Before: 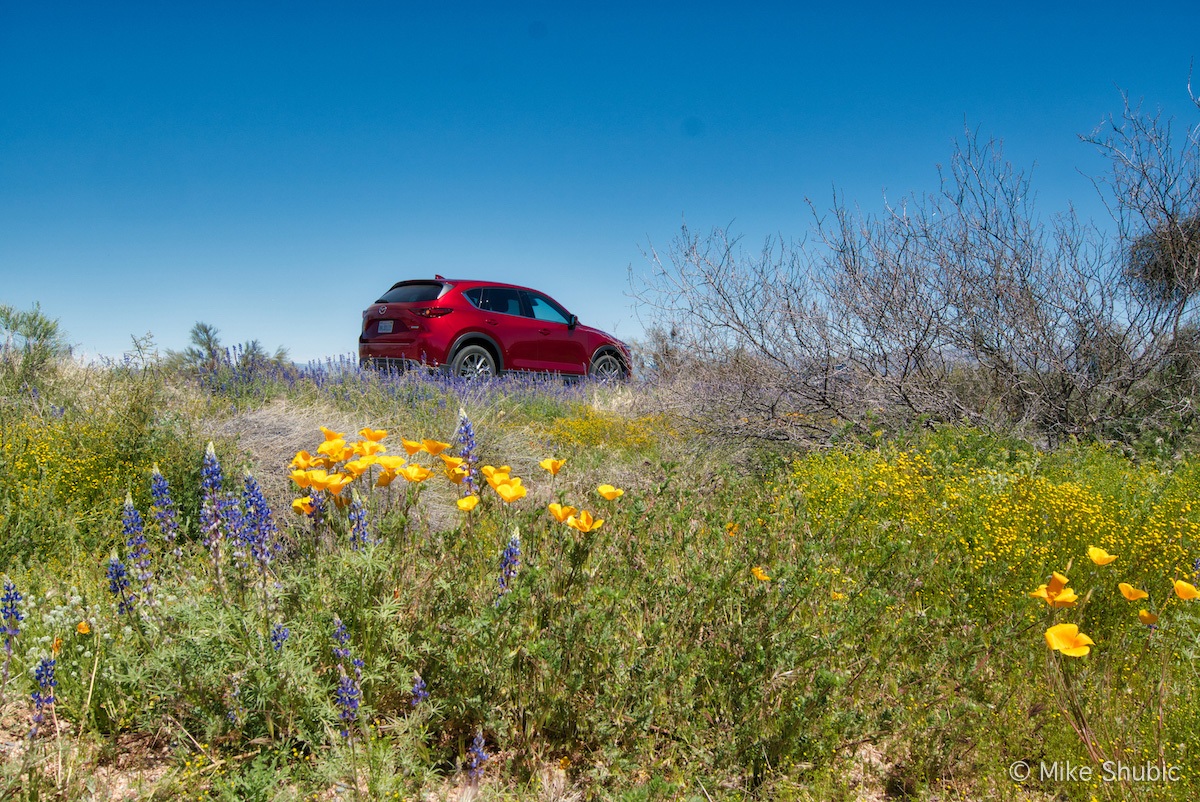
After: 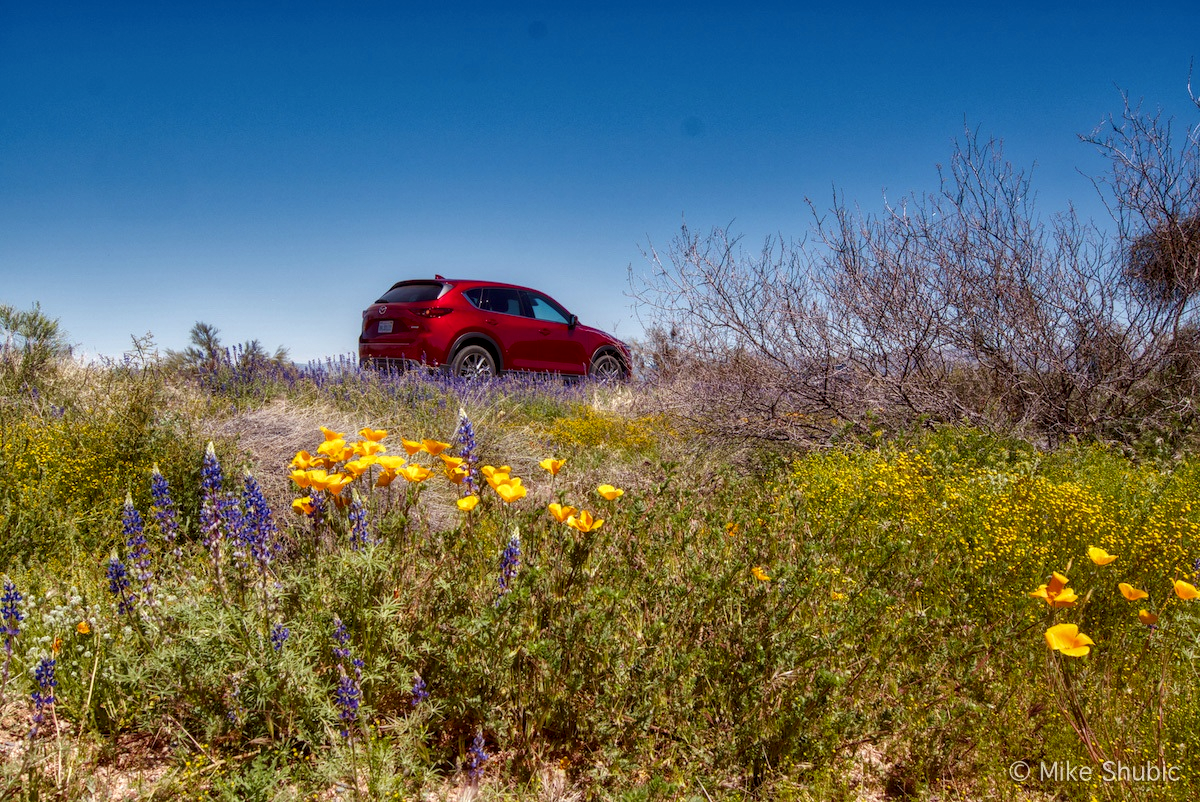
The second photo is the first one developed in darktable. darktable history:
contrast brightness saturation: contrast 0.07, brightness -0.13, saturation 0.06
rgb levels: mode RGB, independent channels, levels [[0, 0.474, 1], [0, 0.5, 1], [0, 0.5, 1]]
local contrast: on, module defaults
